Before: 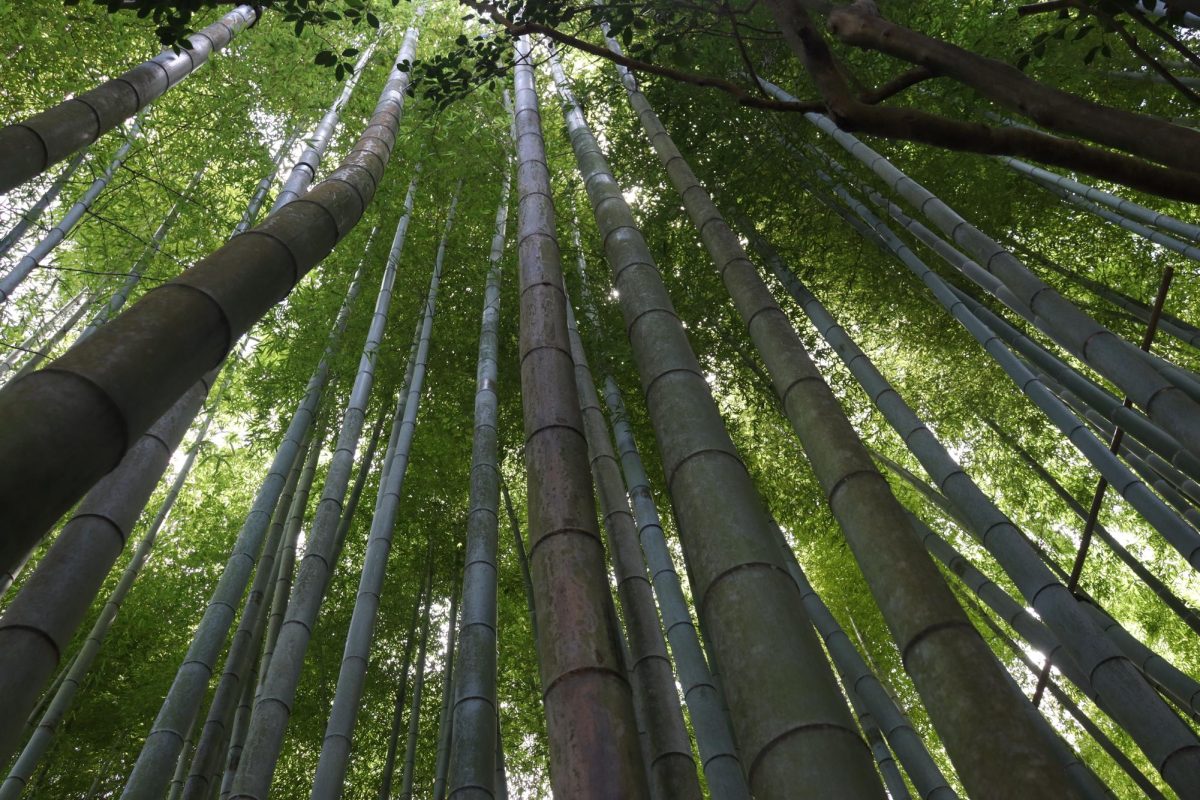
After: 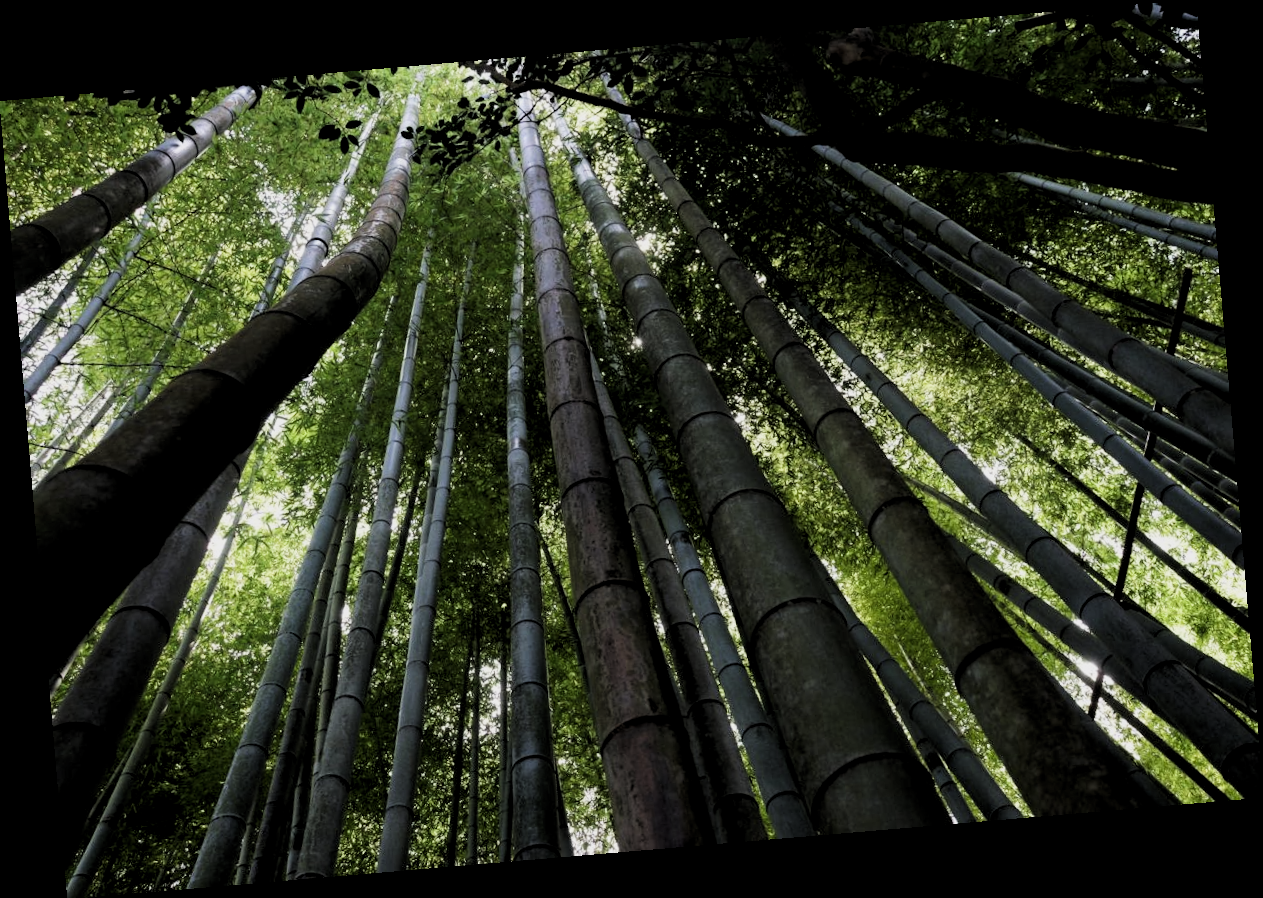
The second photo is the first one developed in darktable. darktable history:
filmic rgb: black relative exposure -5 EV, hardness 2.88, contrast 1.3, highlights saturation mix -30%
rotate and perspective: rotation -4.86°, automatic cropping off
levels: levels [0.031, 0.5, 0.969]
